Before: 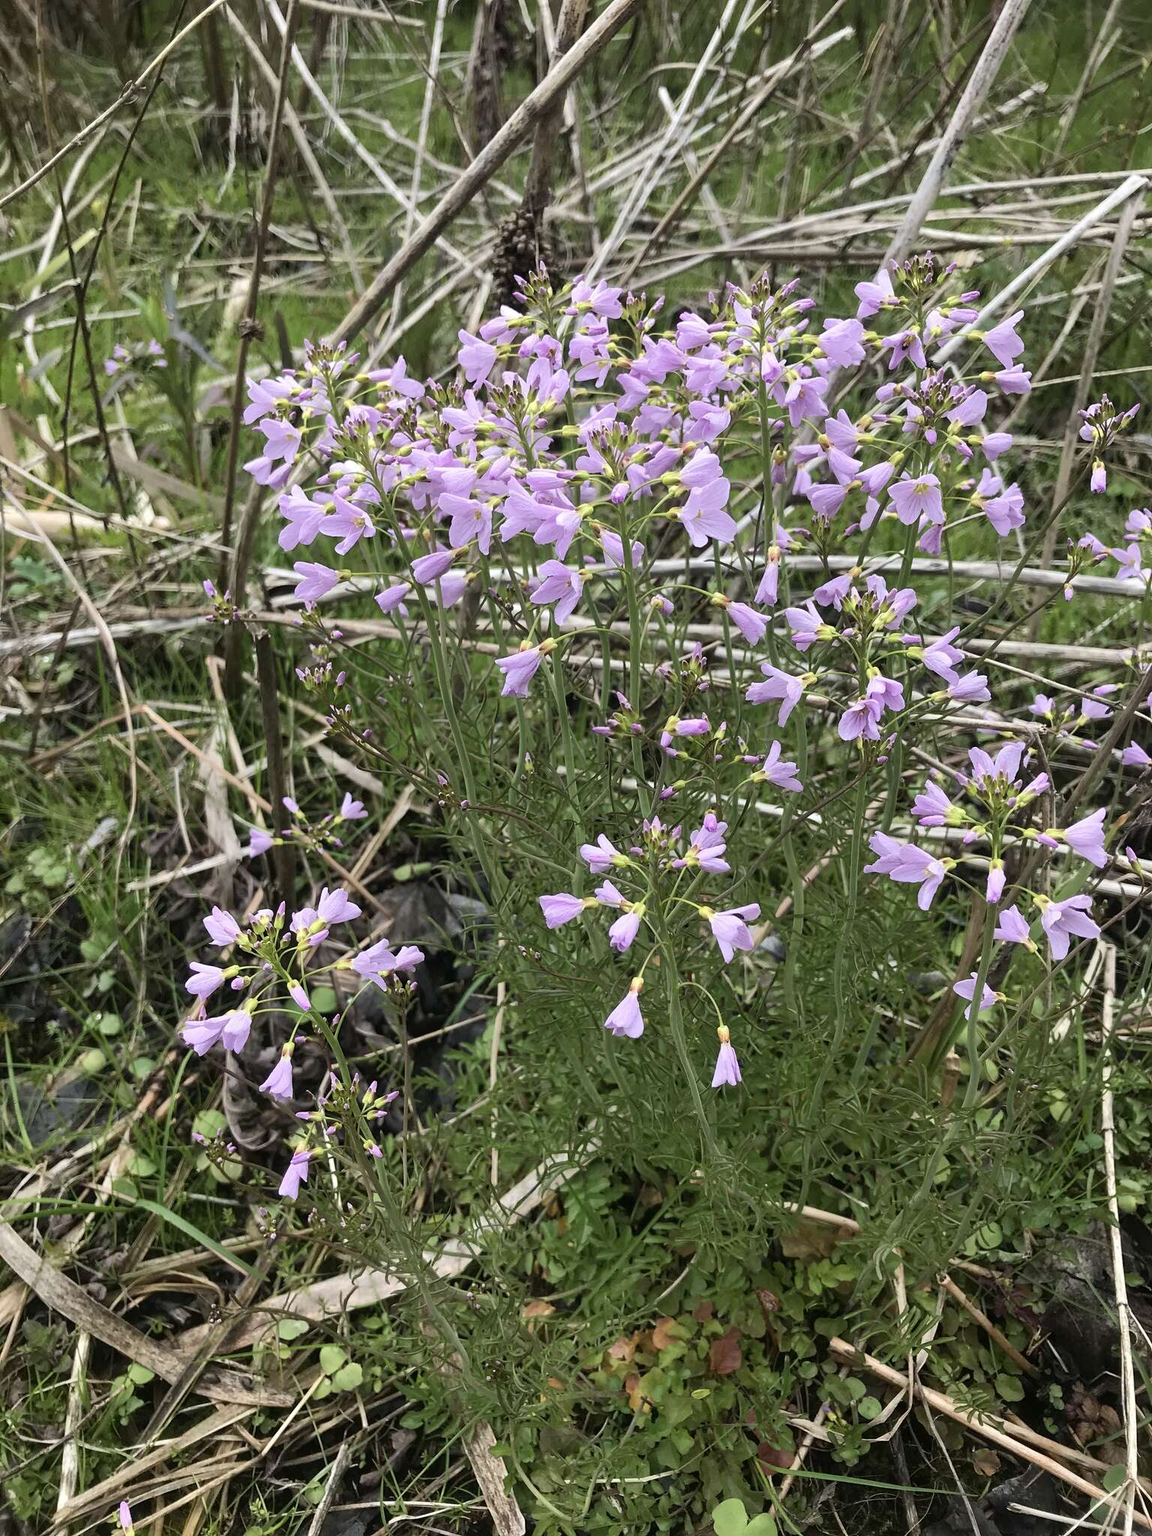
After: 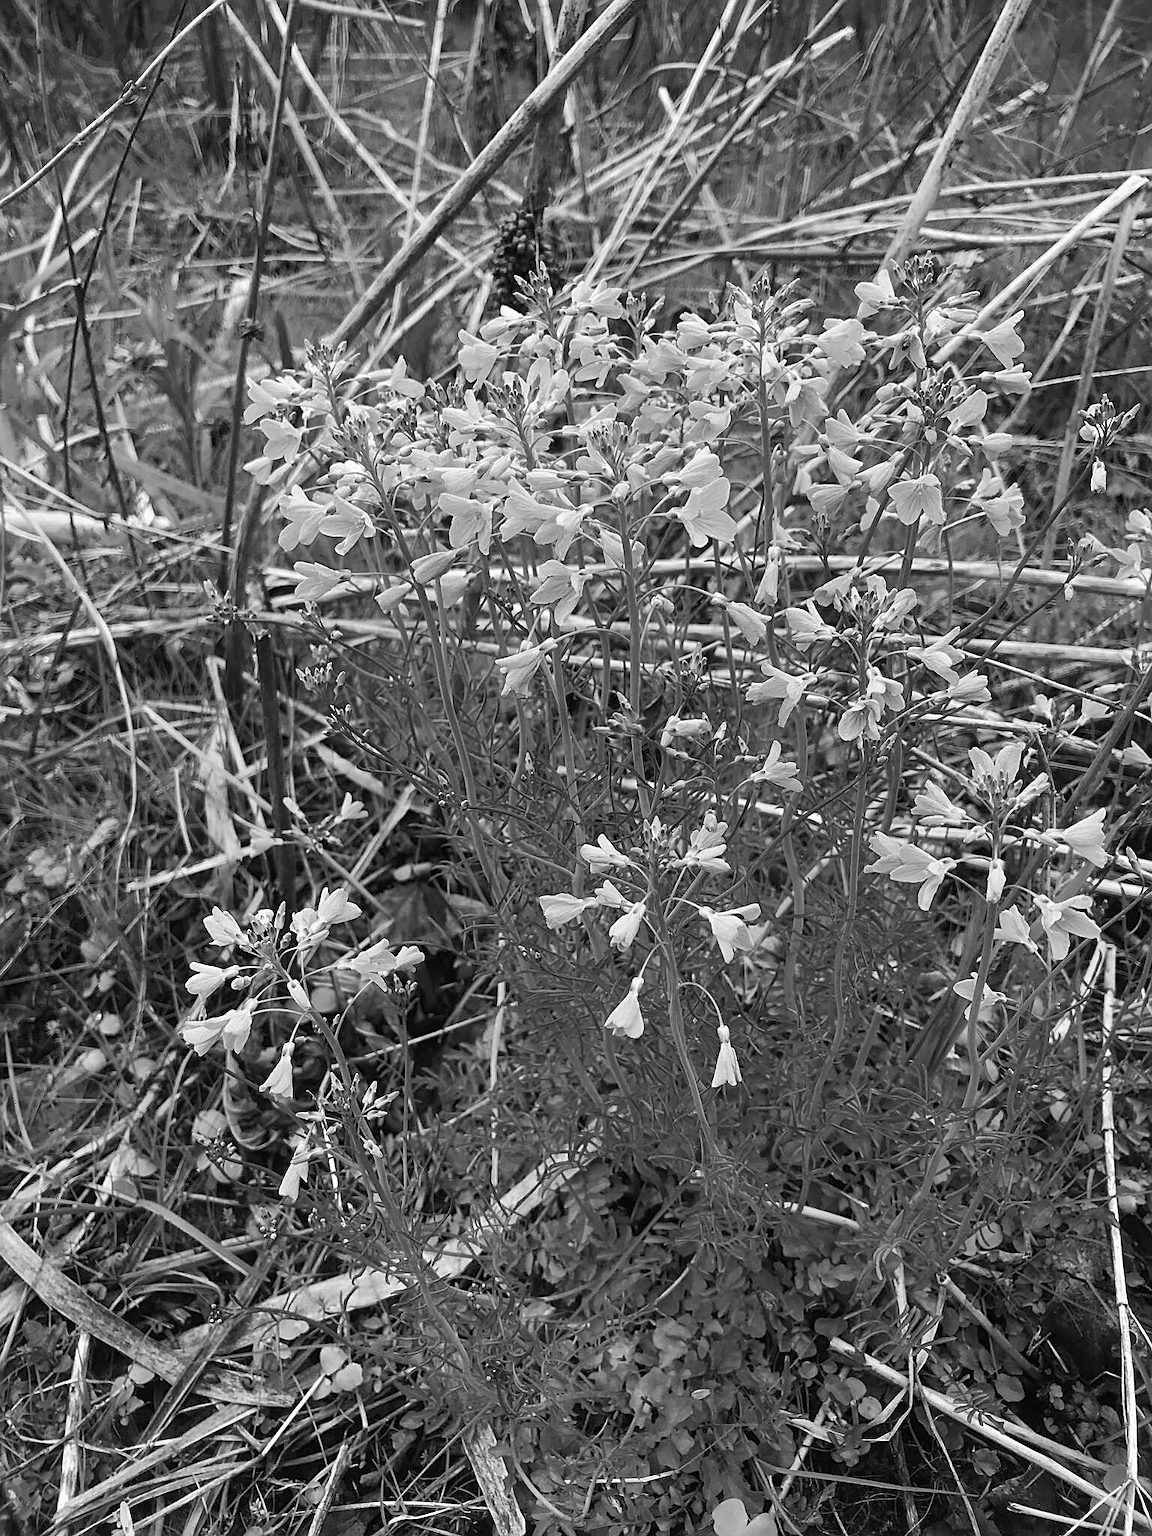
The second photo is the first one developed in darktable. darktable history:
exposure: exposure -0.04 EV, compensate highlight preservation false
monochrome: on, module defaults
sharpen: on, module defaults
